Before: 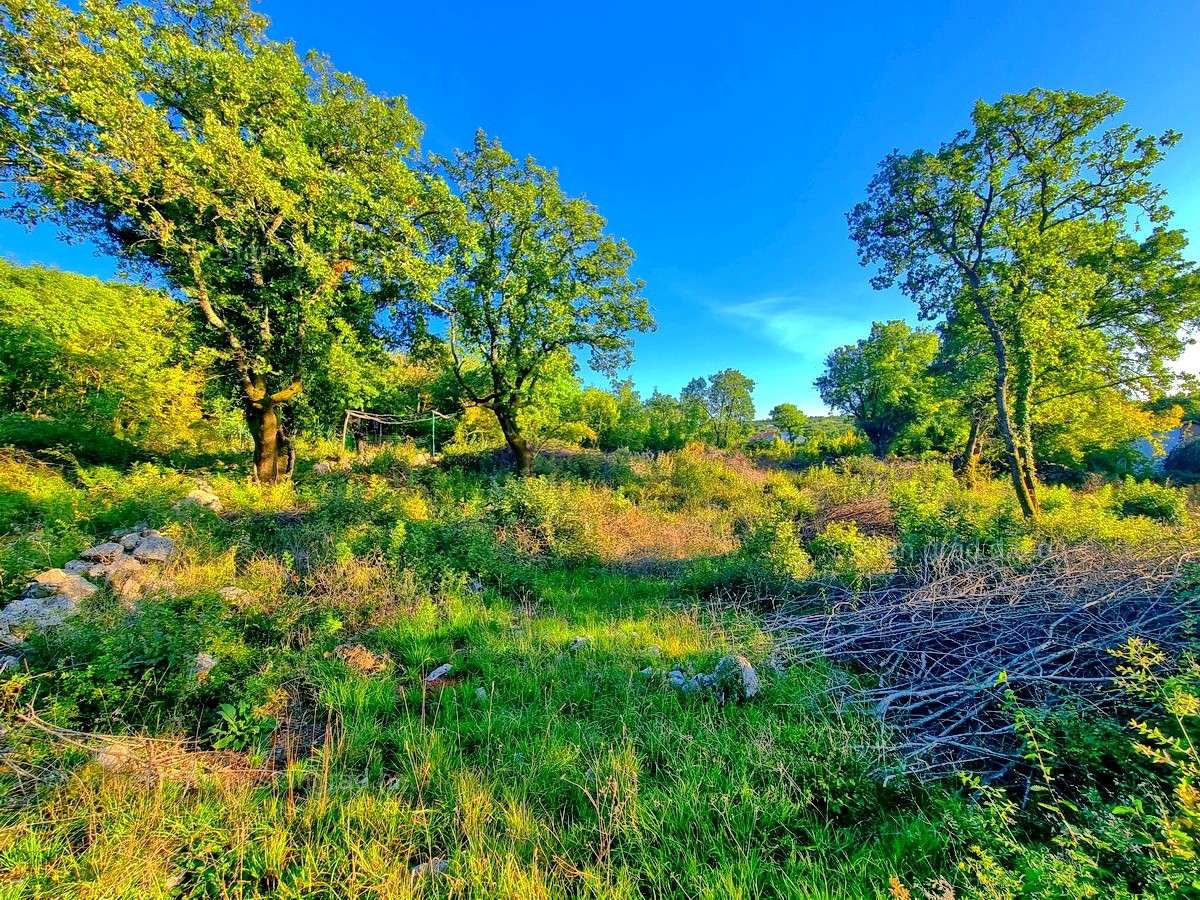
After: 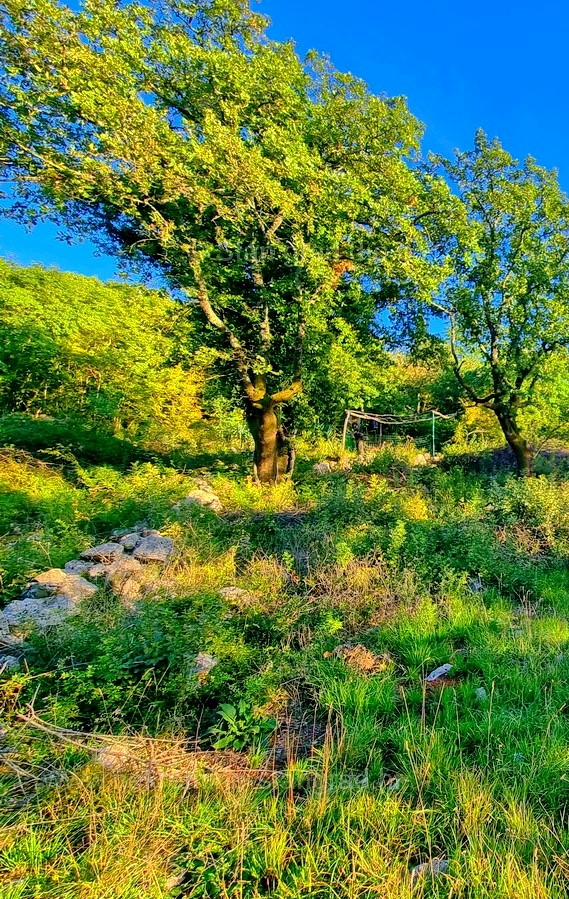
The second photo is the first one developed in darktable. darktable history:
shadows and highlights: radius 264.5, highlights color adjustment 55.44%, soften with gaussian
crop and rotate: left 0.026%, top 0%, right 52.476%
